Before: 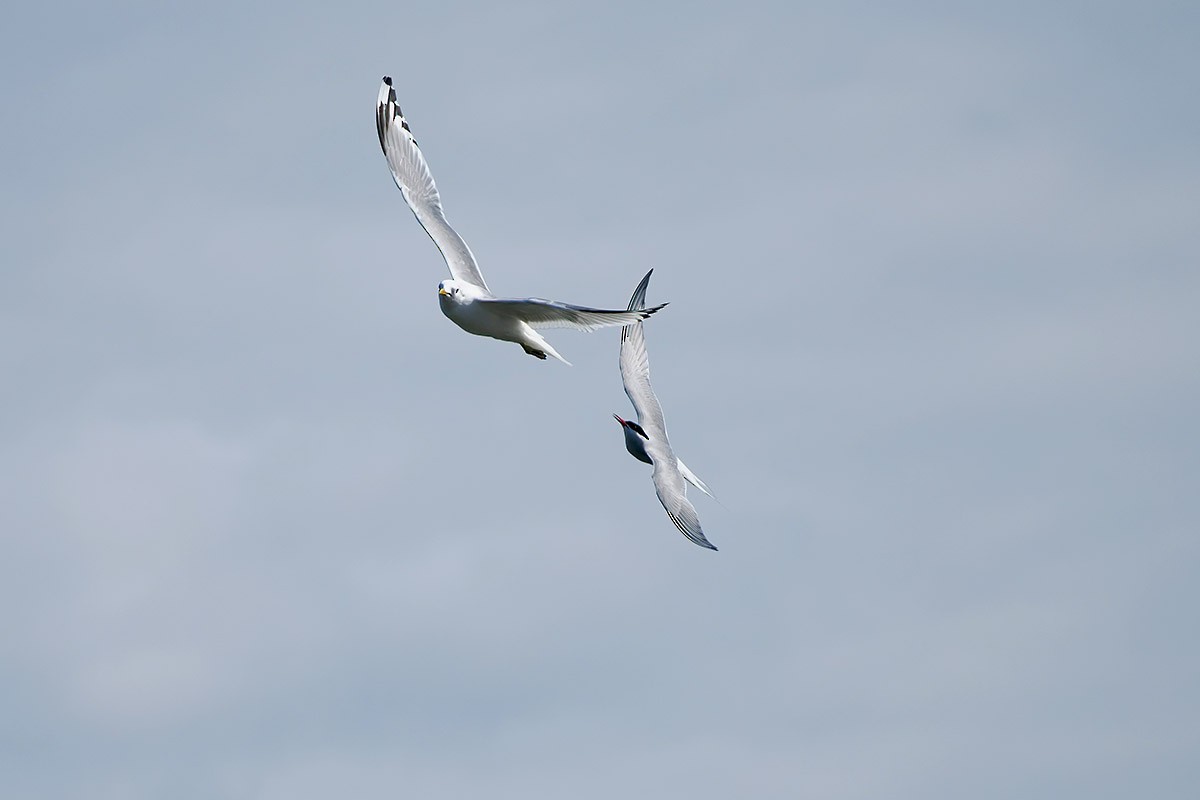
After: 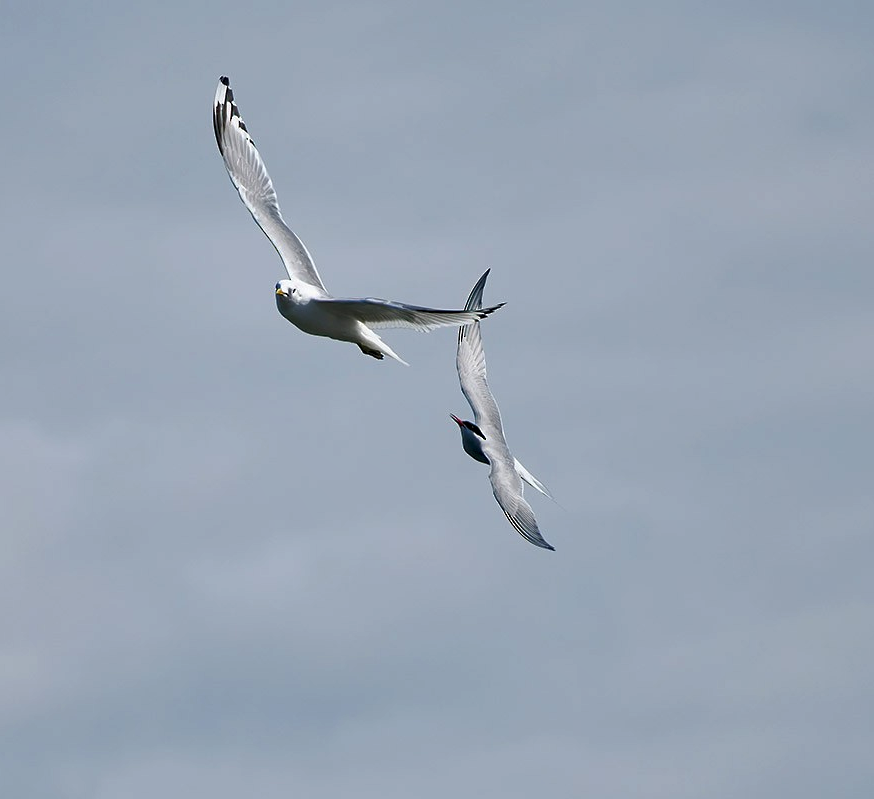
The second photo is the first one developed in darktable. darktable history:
crop: left 13.664%, top 0%, right 13.454%
local contrast: highlights 107%, shadows 99%, detail 119%, midtone range 0.2
shadows and highlights: low approximation 0.01, soften with gaussian
